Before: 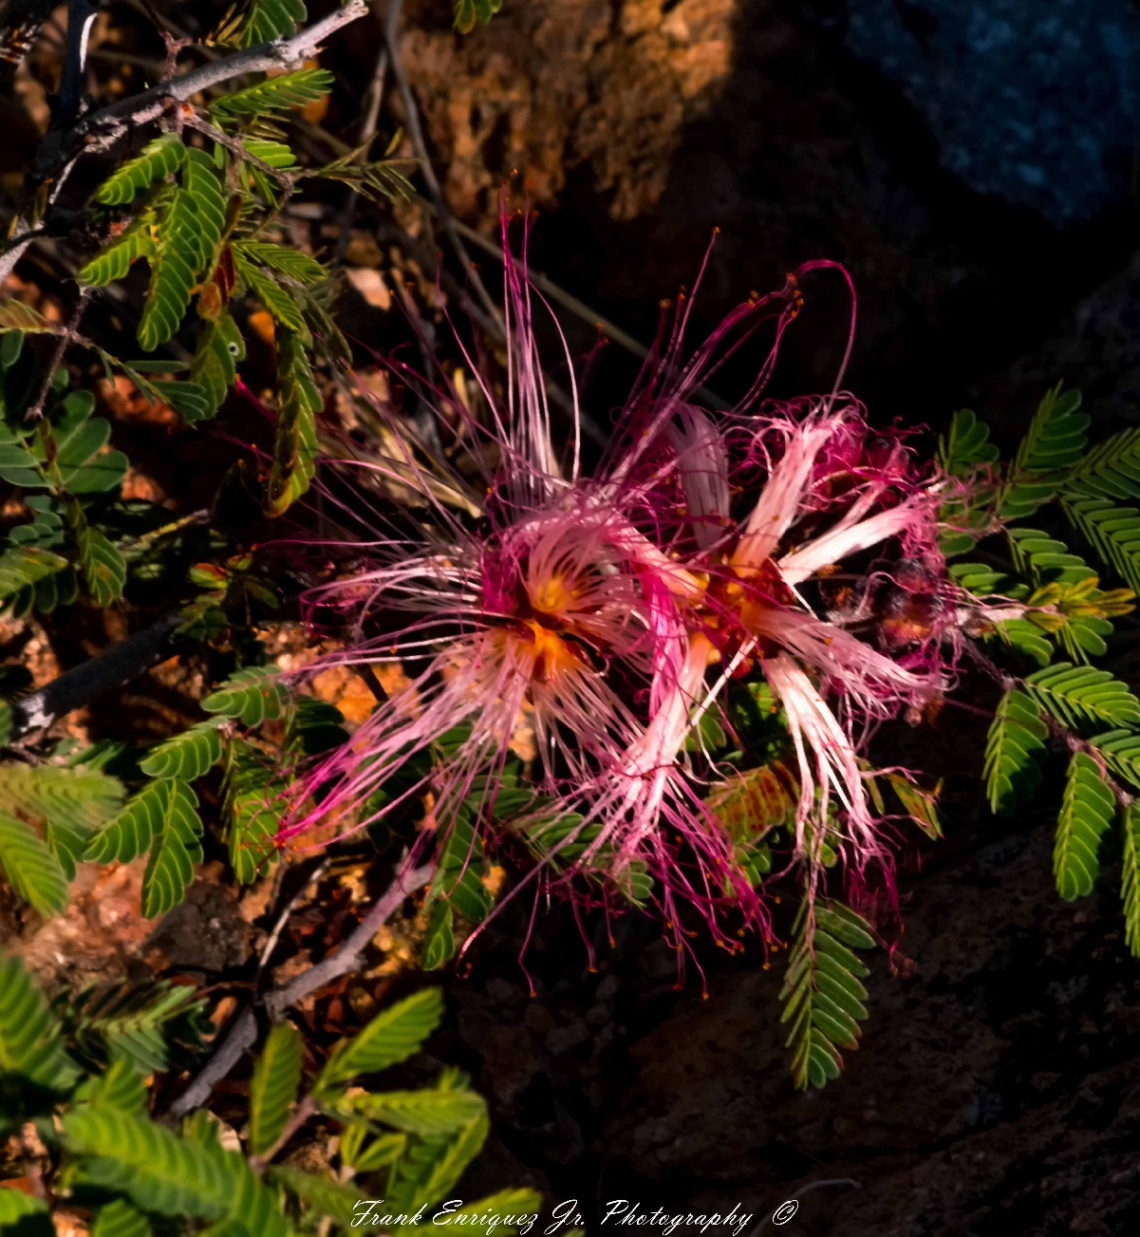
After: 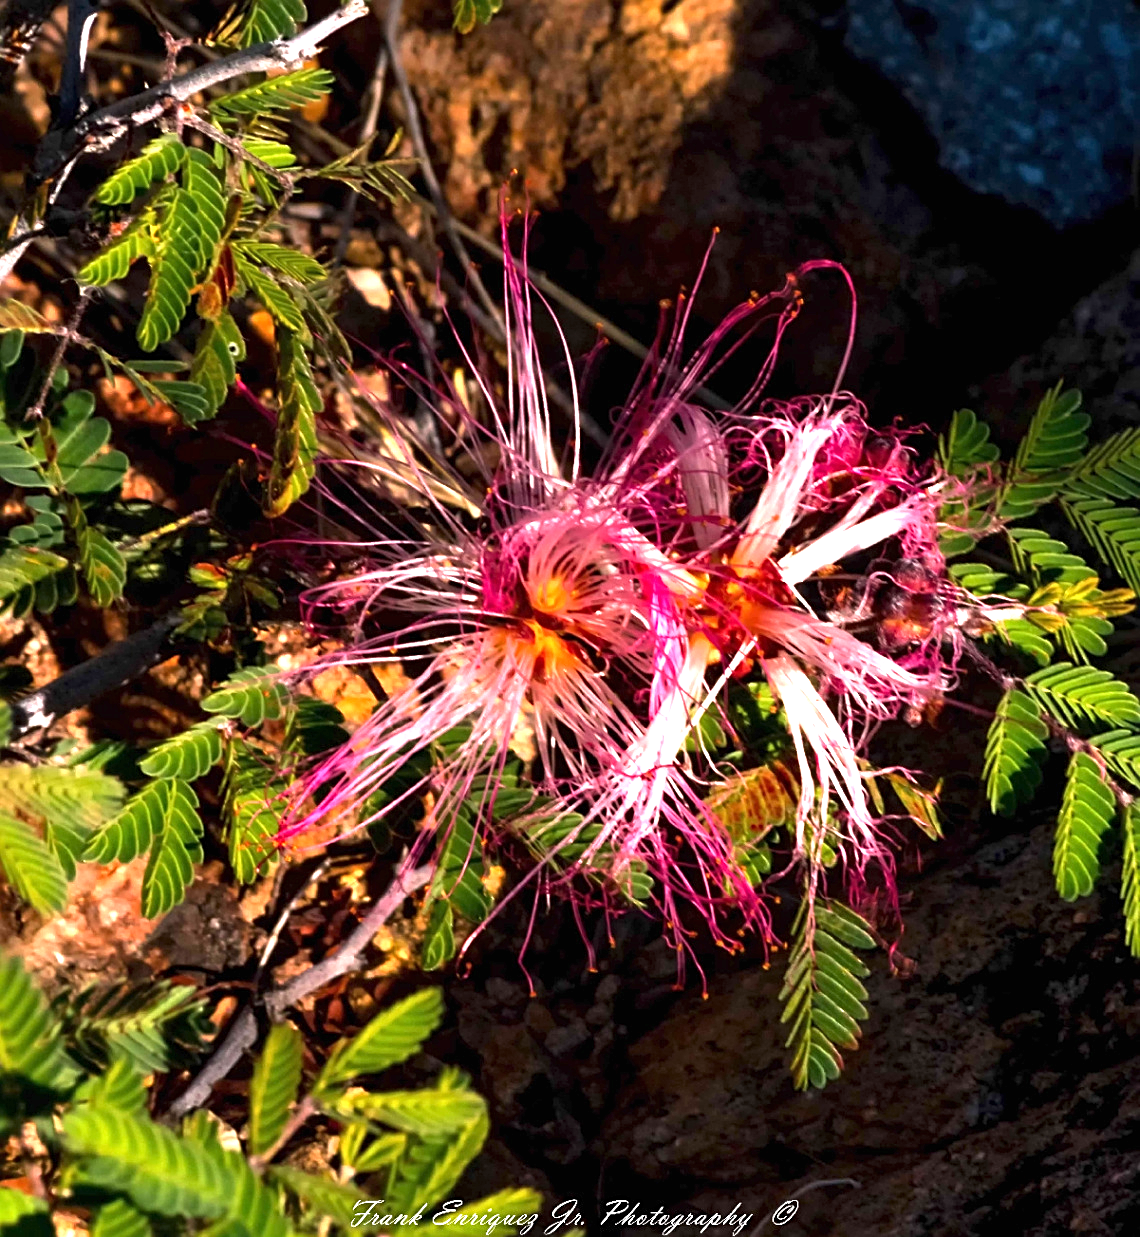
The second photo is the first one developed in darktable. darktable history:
exposure: black level correction 0, exposure 1.392 EV, compensate highlight preservation false
sharpen: on, module defaults
